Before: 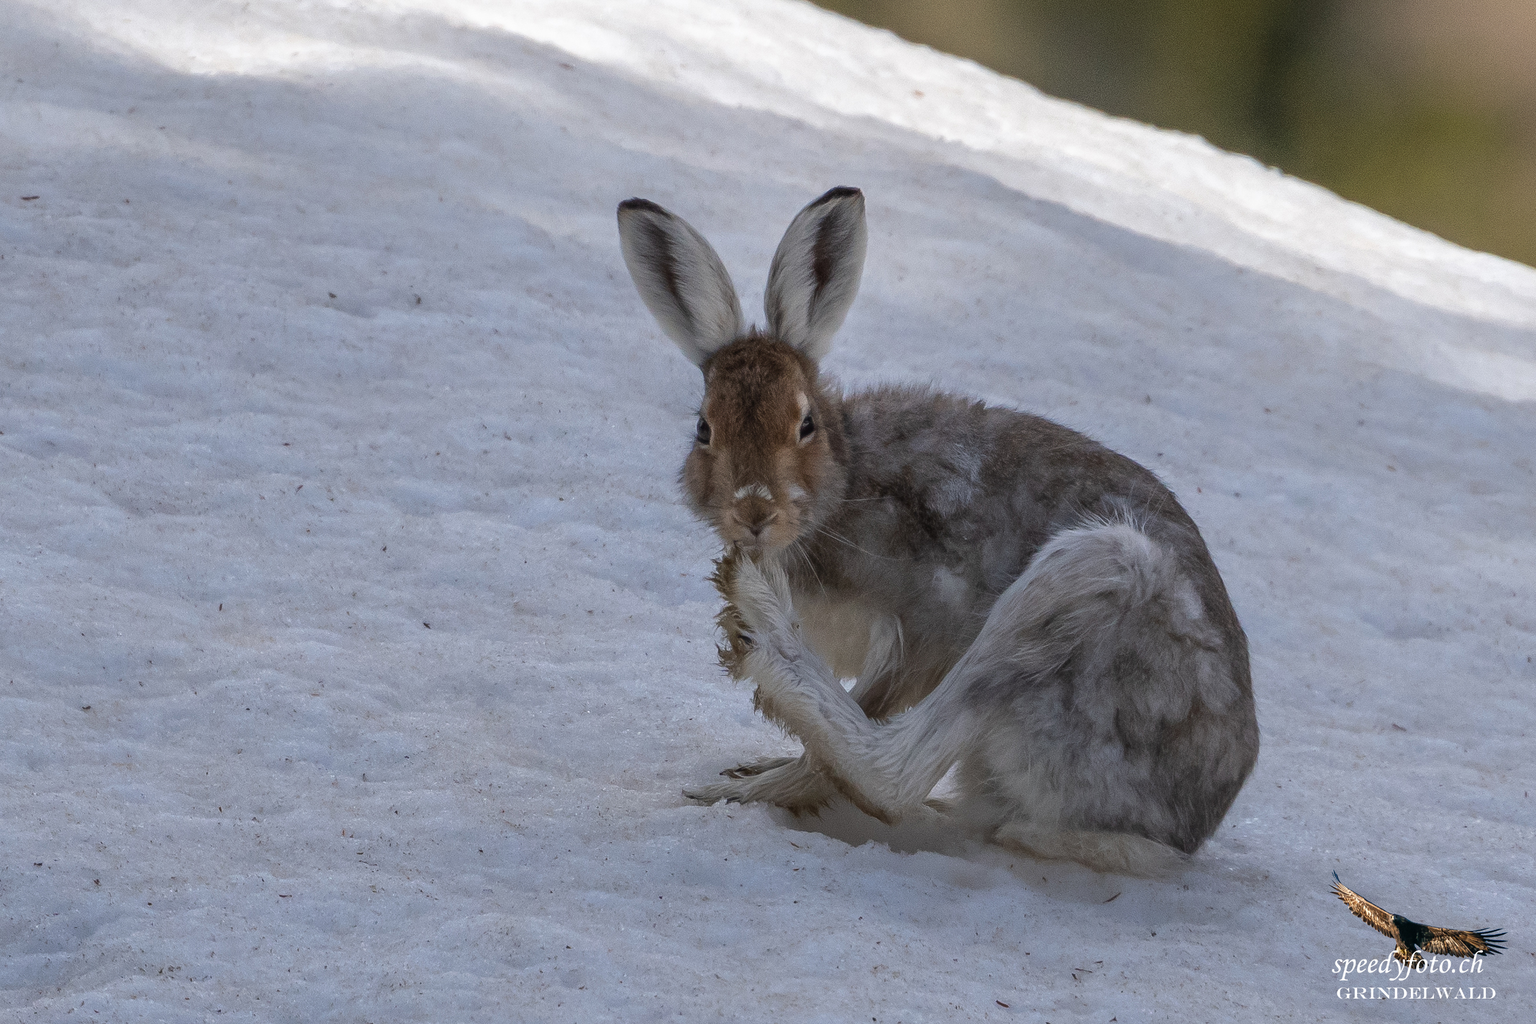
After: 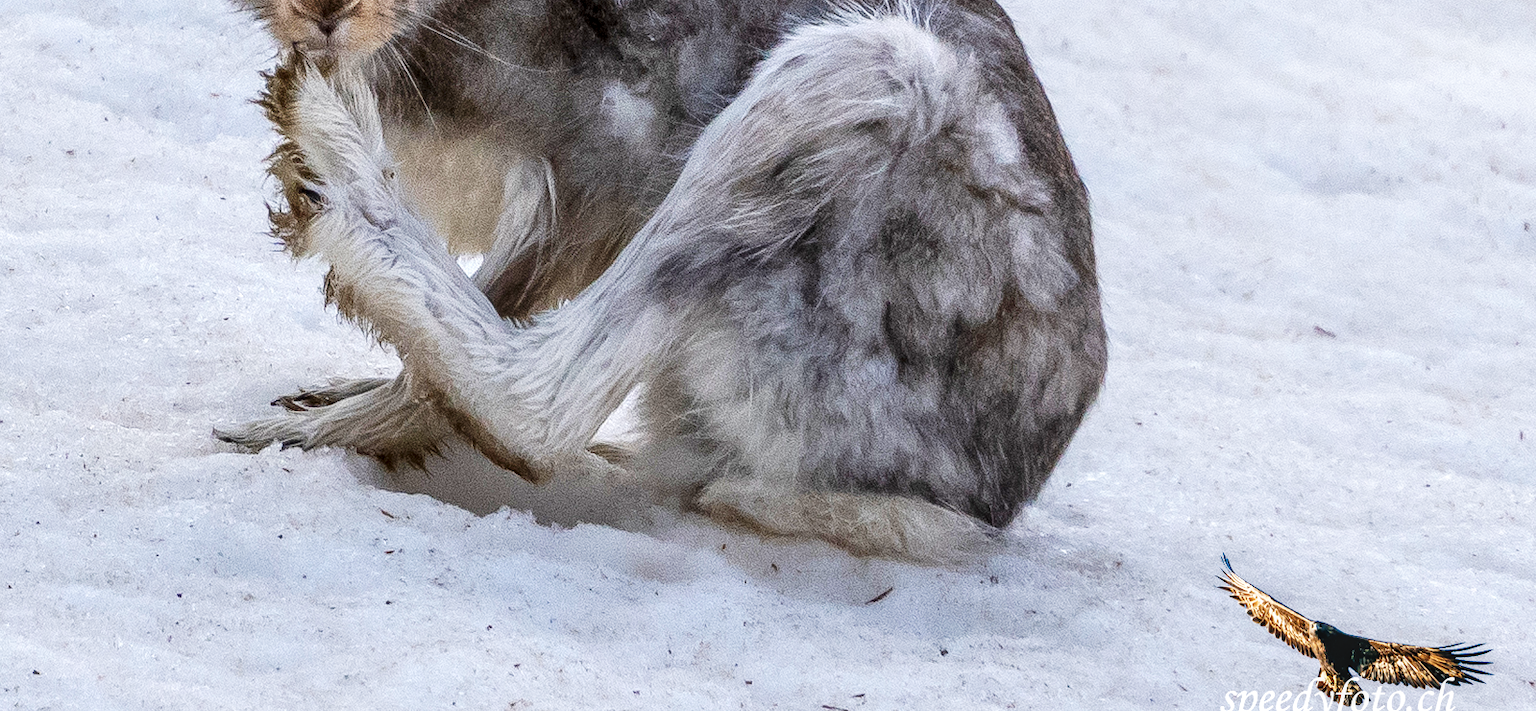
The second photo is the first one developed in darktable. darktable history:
base curve: curves: ch0 [(0, 0) (0.007, 0.004) (0.027, 0.03) (0.046, 0.07) (0.207, 0.54) (0.442, 0.872) (0.673, 0.972) (1, 1)], preserve colors none
local contrast: on, module defaults
crop and rotate: left 35.509%, top 50.238%, bottom 4.934%
